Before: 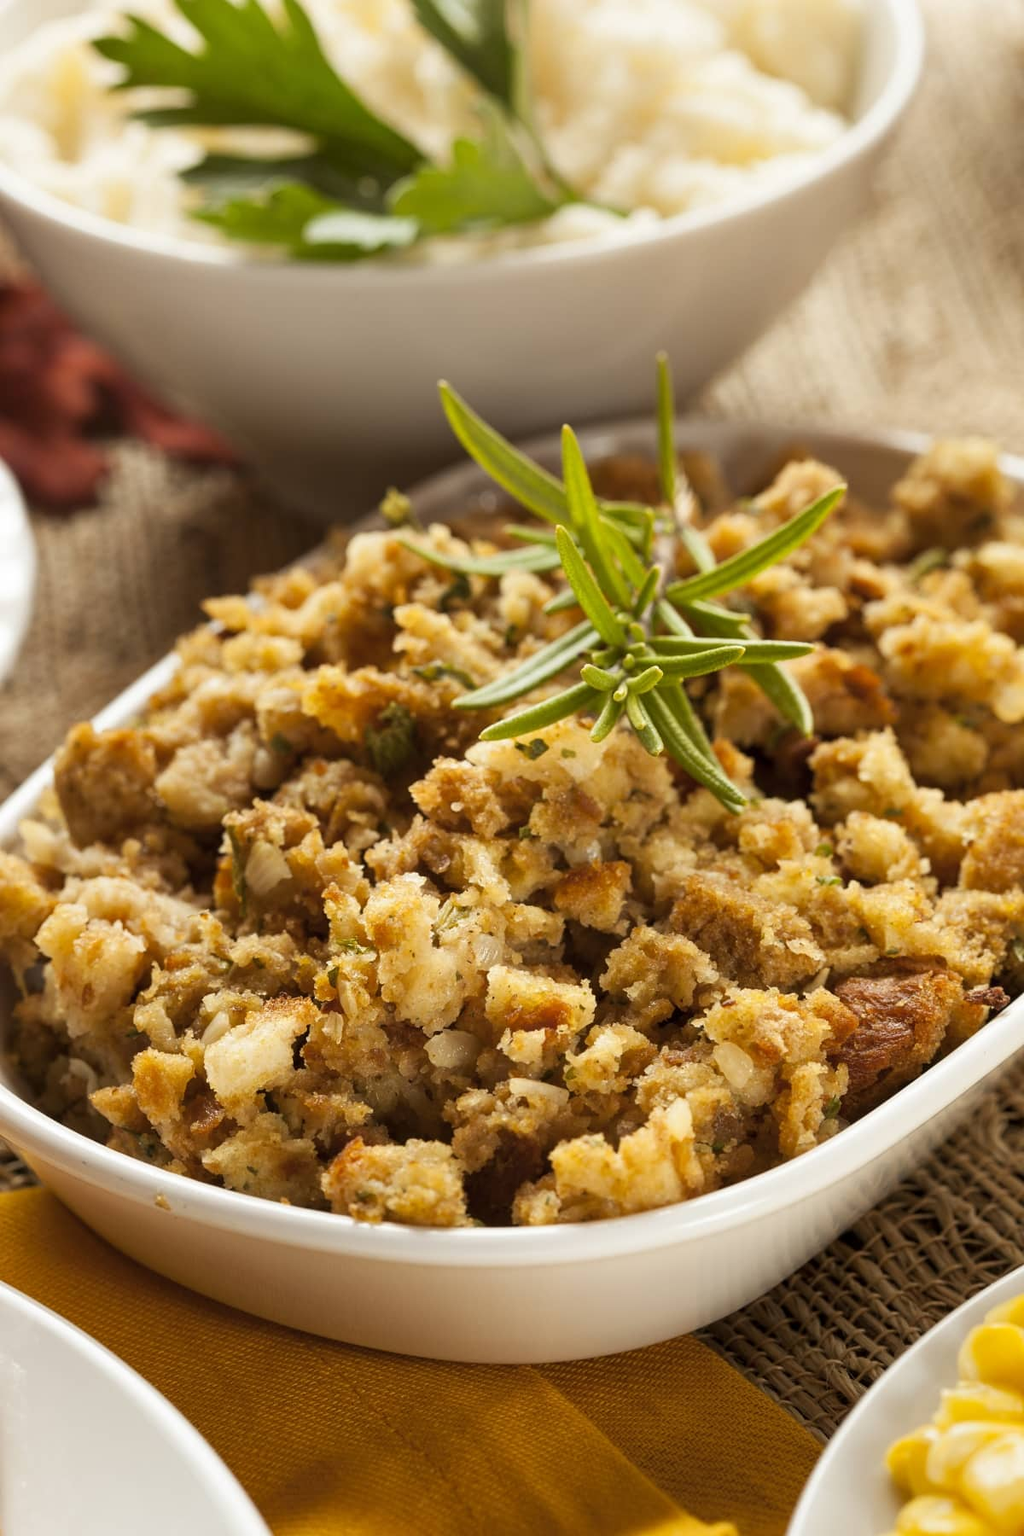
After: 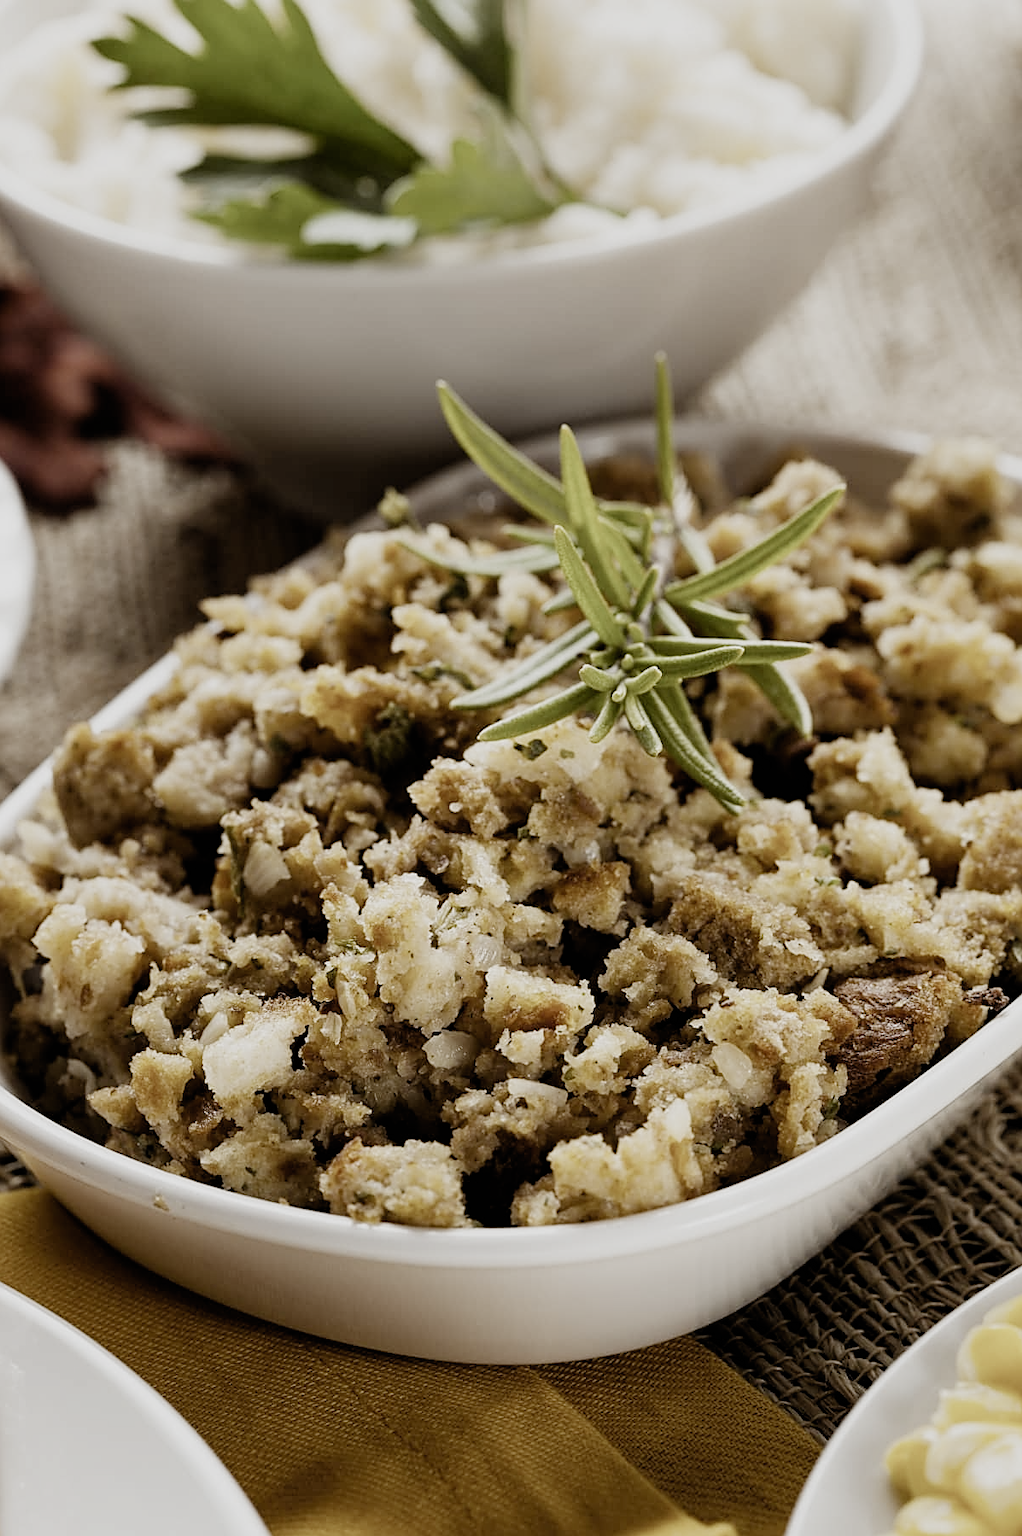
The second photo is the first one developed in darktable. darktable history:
sharpen: on, module defaults
filmic rgb: black relative exposure -5.03 EV, white relative exposure 3.96 EV, hardness 2.9, contrast 1.183, highlights saturation mix -28.64%, preserve chrominance no, color science v5 (2021)
crop and rotate: left 0.184%, bottom 0.012%
